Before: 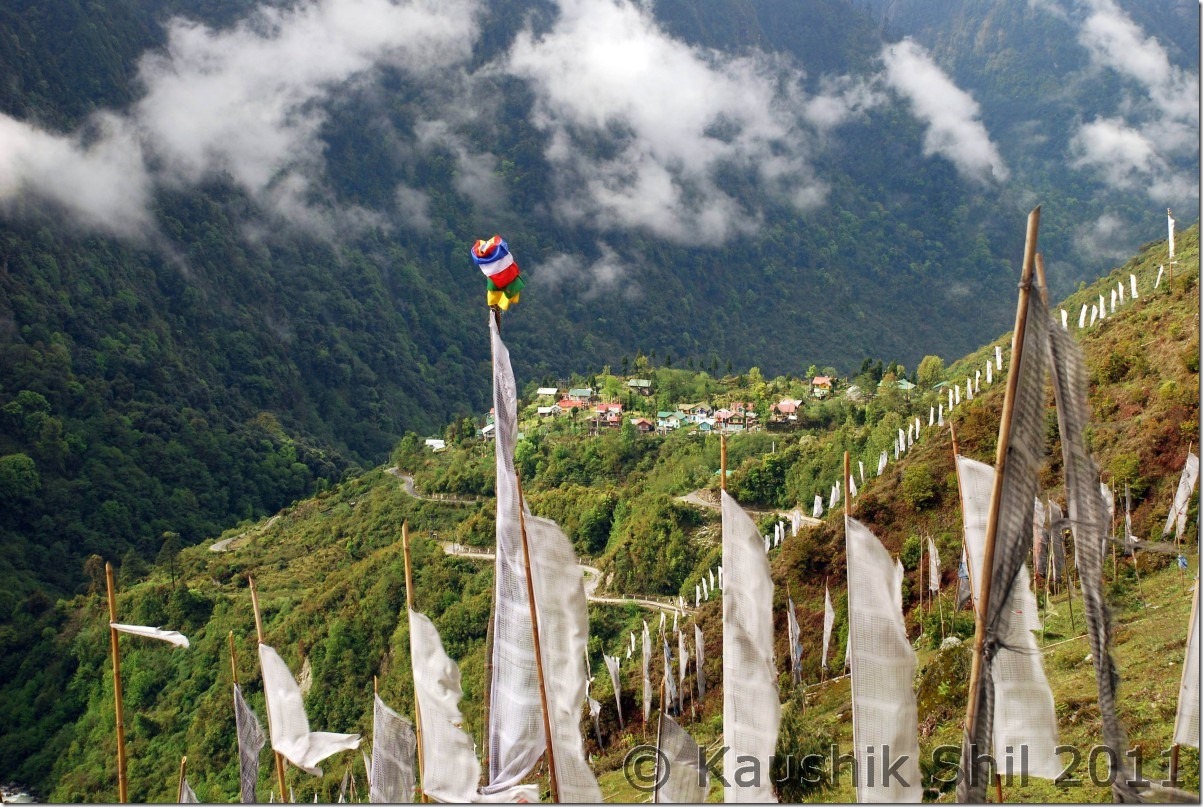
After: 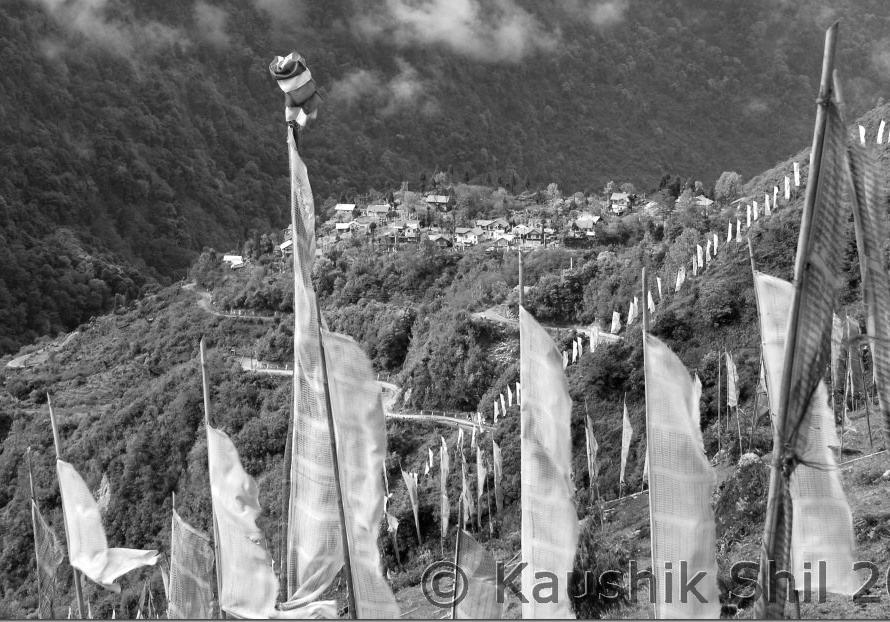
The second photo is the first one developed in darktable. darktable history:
crop: left 16.871%, top 22.857%, right 9.116%
monochrome: a 32, b 64, size 2.3, highlights 1
exposure: exposure 0.081 EV, compensate highlight preservation false
